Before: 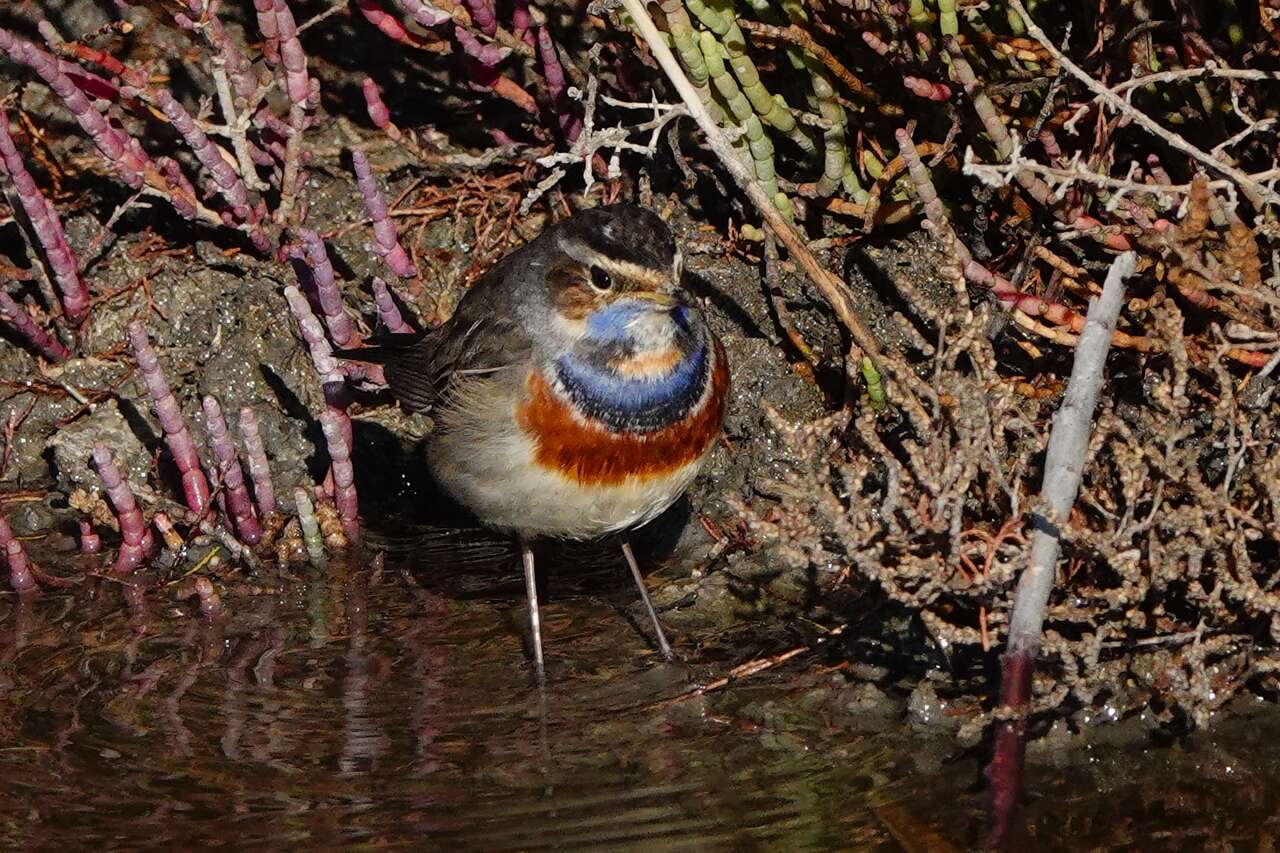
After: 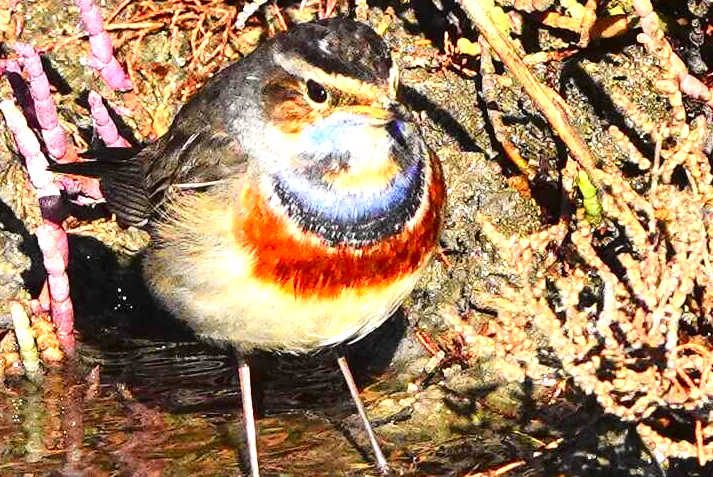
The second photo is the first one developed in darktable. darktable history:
tone curve: curves: ch0 [(0, 0.008) (0.107, 0.083) (0.283, 0.287) (0.461, 0.498) (0.64, 0.691) (0.822, 0.869) (0.998, 0.978)]; ch1 [(0, 0) (0.323, 0.339) (0.438, 0.422) (0.473, 0.487) (0.502, 0.502) (0.527, 0.53) (0.561, 0.583) (0.608, 0.629) (0.669, 0.704) (0.859, 0.899) (1, 1)]; ch2 [(0, 0) (0.33, 0.347) (0.421, 0.456) (0.473, 0.498) (0.502, 0.504) (0.522, 0.524) (0.549, 0.567) (0.585, 0.627) (0.676, 0.724) (1, 1)], color space Lab, independent channels, preserve colors none
crop and rotate: left 22.236%, top 21.876%, right 22.046%, bottom 22.089%
exposure: black level correction 0, exposure 1.929 EV, compensate highlight preservation false
shadows and highlights: soften with gaussian
